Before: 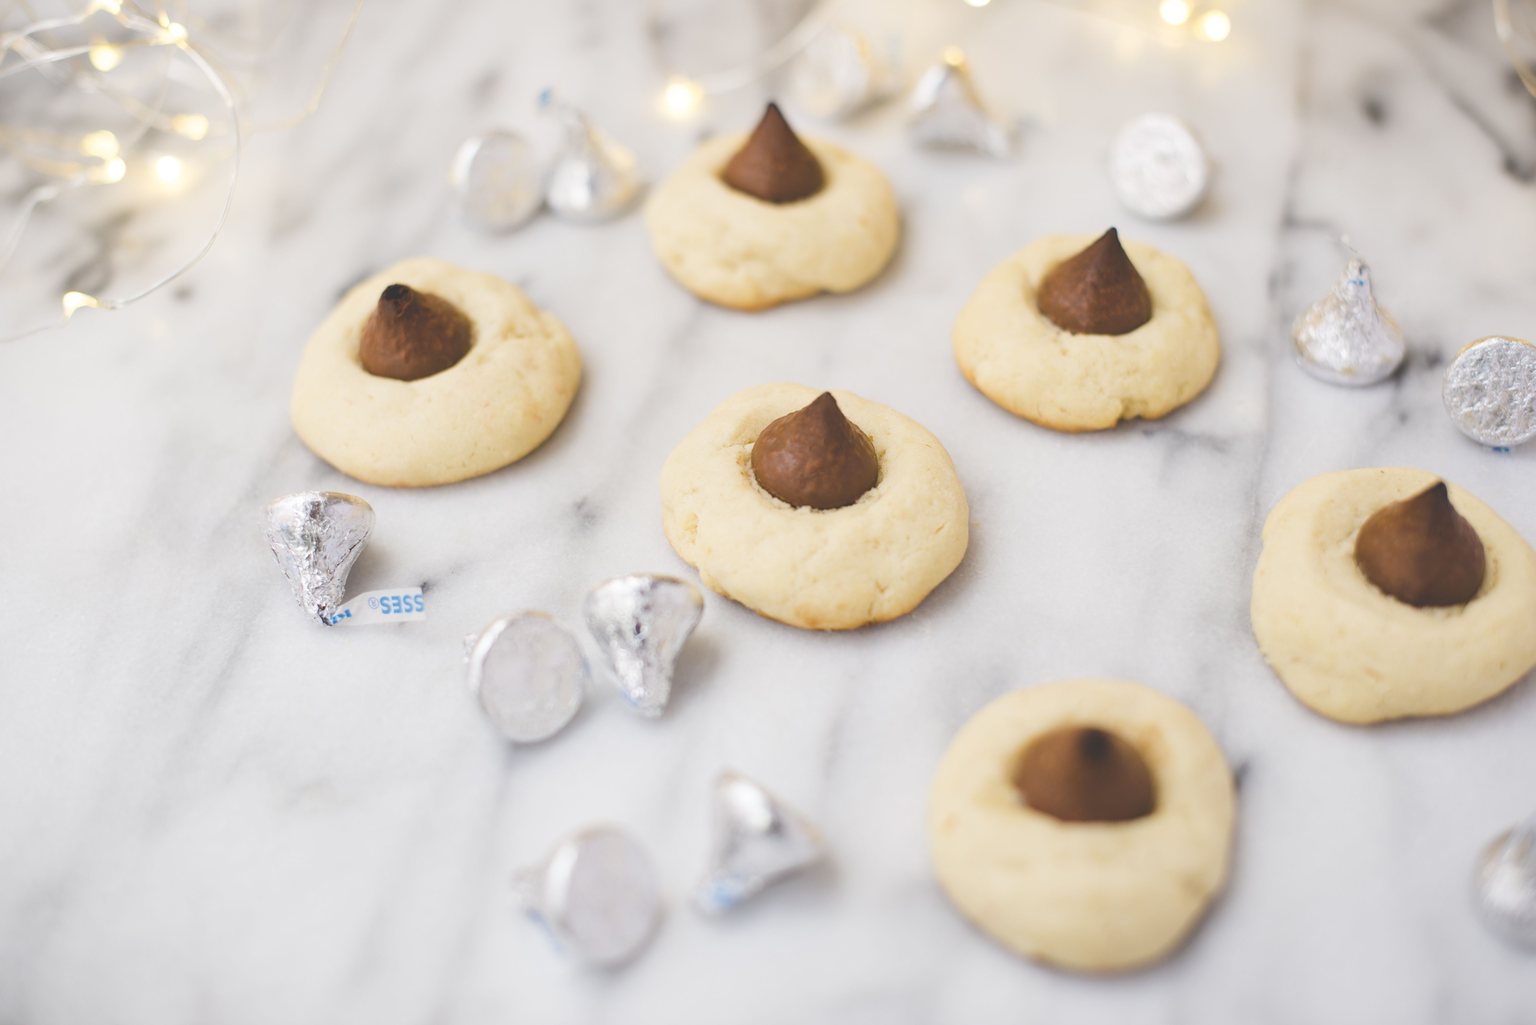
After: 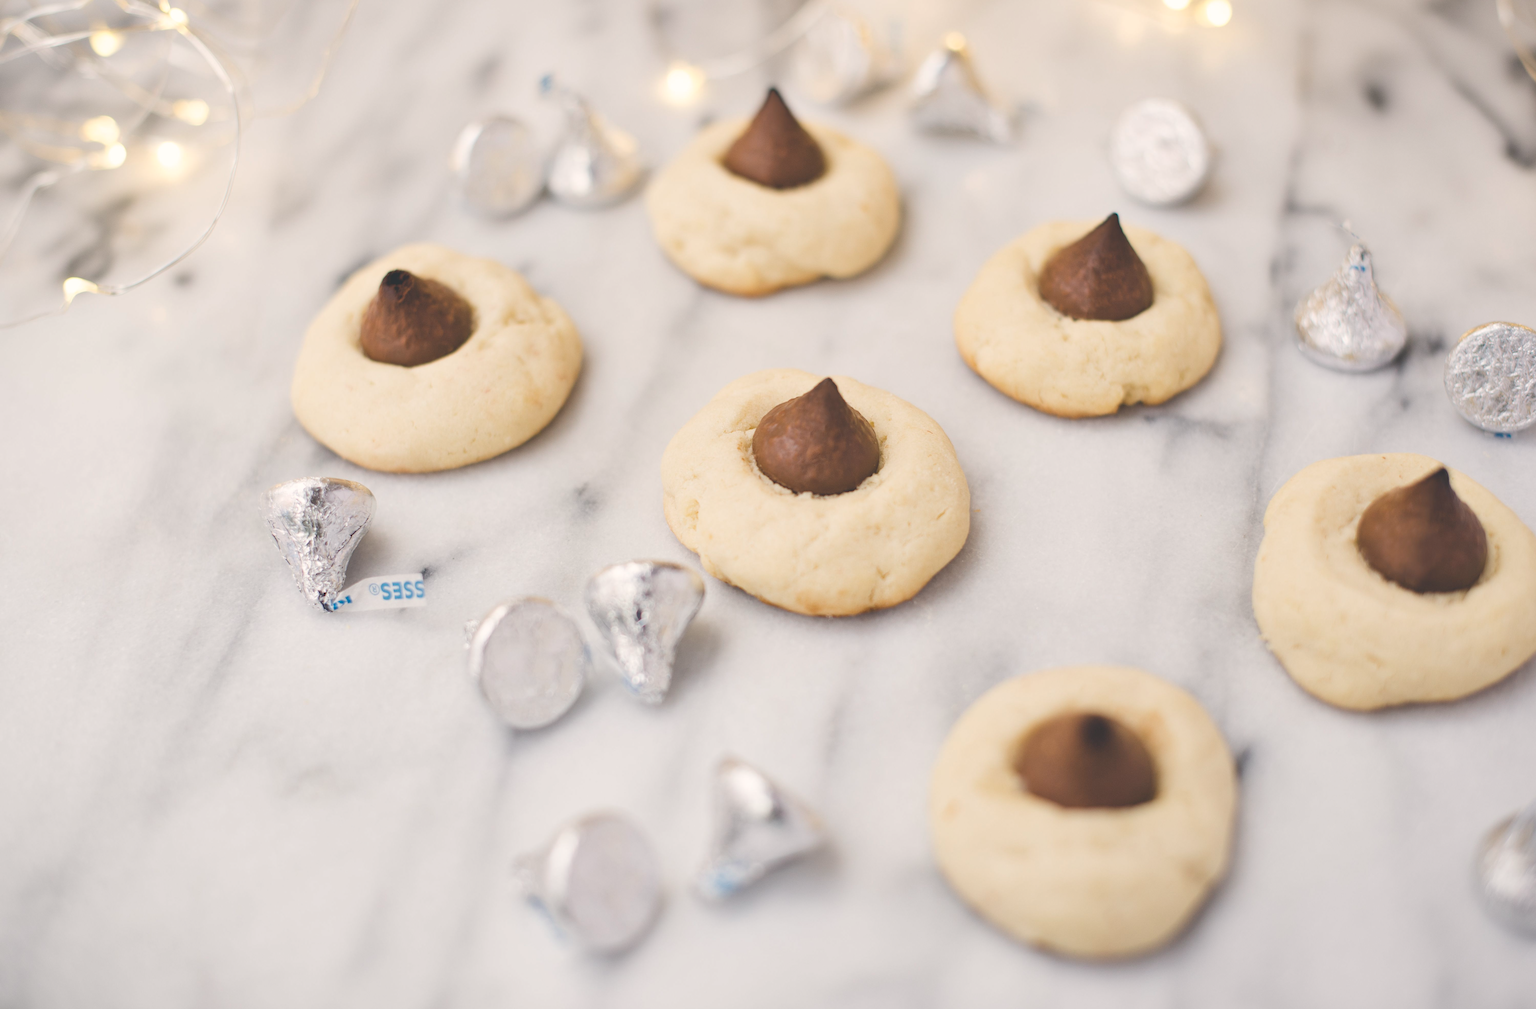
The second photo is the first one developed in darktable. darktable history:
color correction: highlights a* 2.91, highlights b* 5.02, shadows a* -2.72, shadows b* -4.95, saturation 0.774
crop: top 1.472%, right 0.089%
shadows and highlights: shadows 37.22, highlights -27.83, soften with gaussian
